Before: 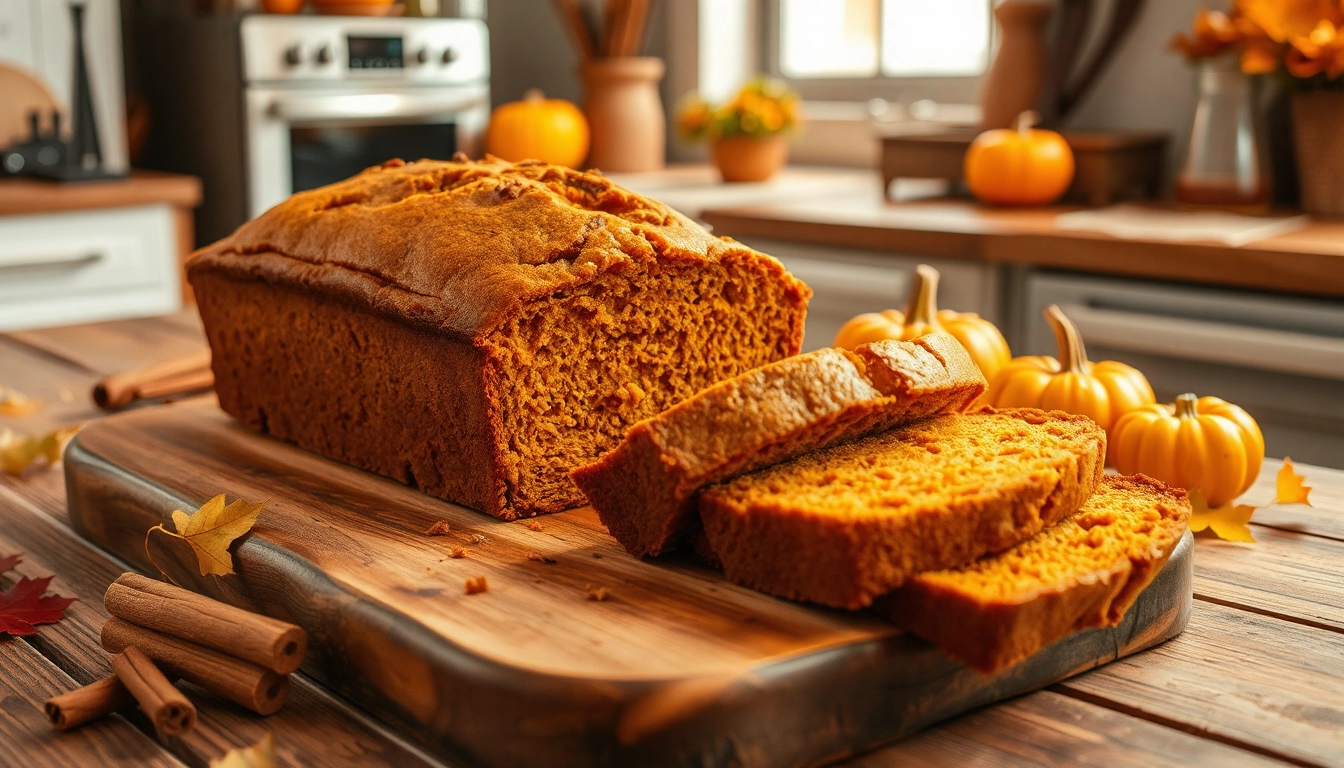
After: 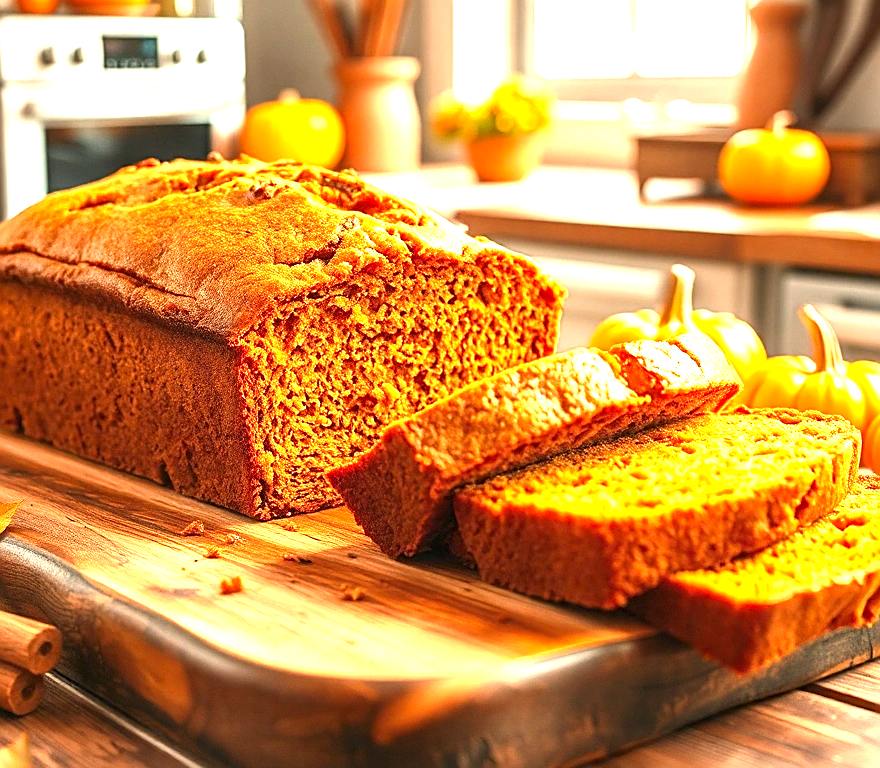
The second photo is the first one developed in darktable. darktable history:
crop and rotate: left 18.245%, right 16.264%
contrast brightness saturation: contrast 0.038, saturation 0.07
sharpen: amount 0.564
exposure: black level correction 0, exposure 1.76 EV, compensate exposure bias true, compensate highlight preservation false
